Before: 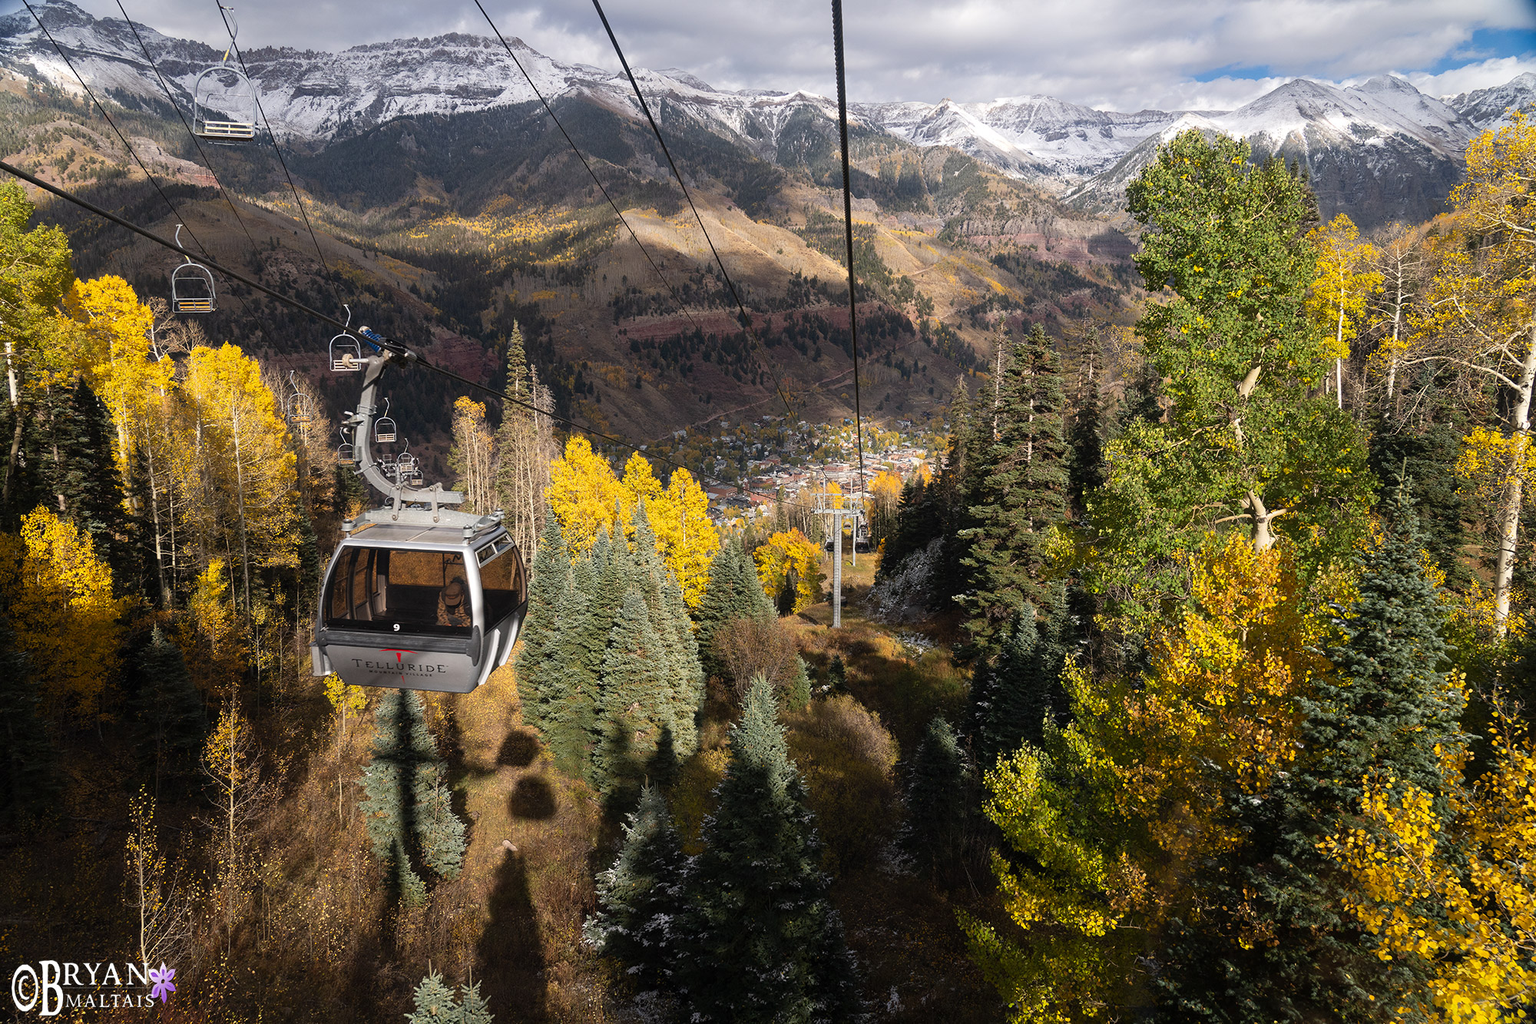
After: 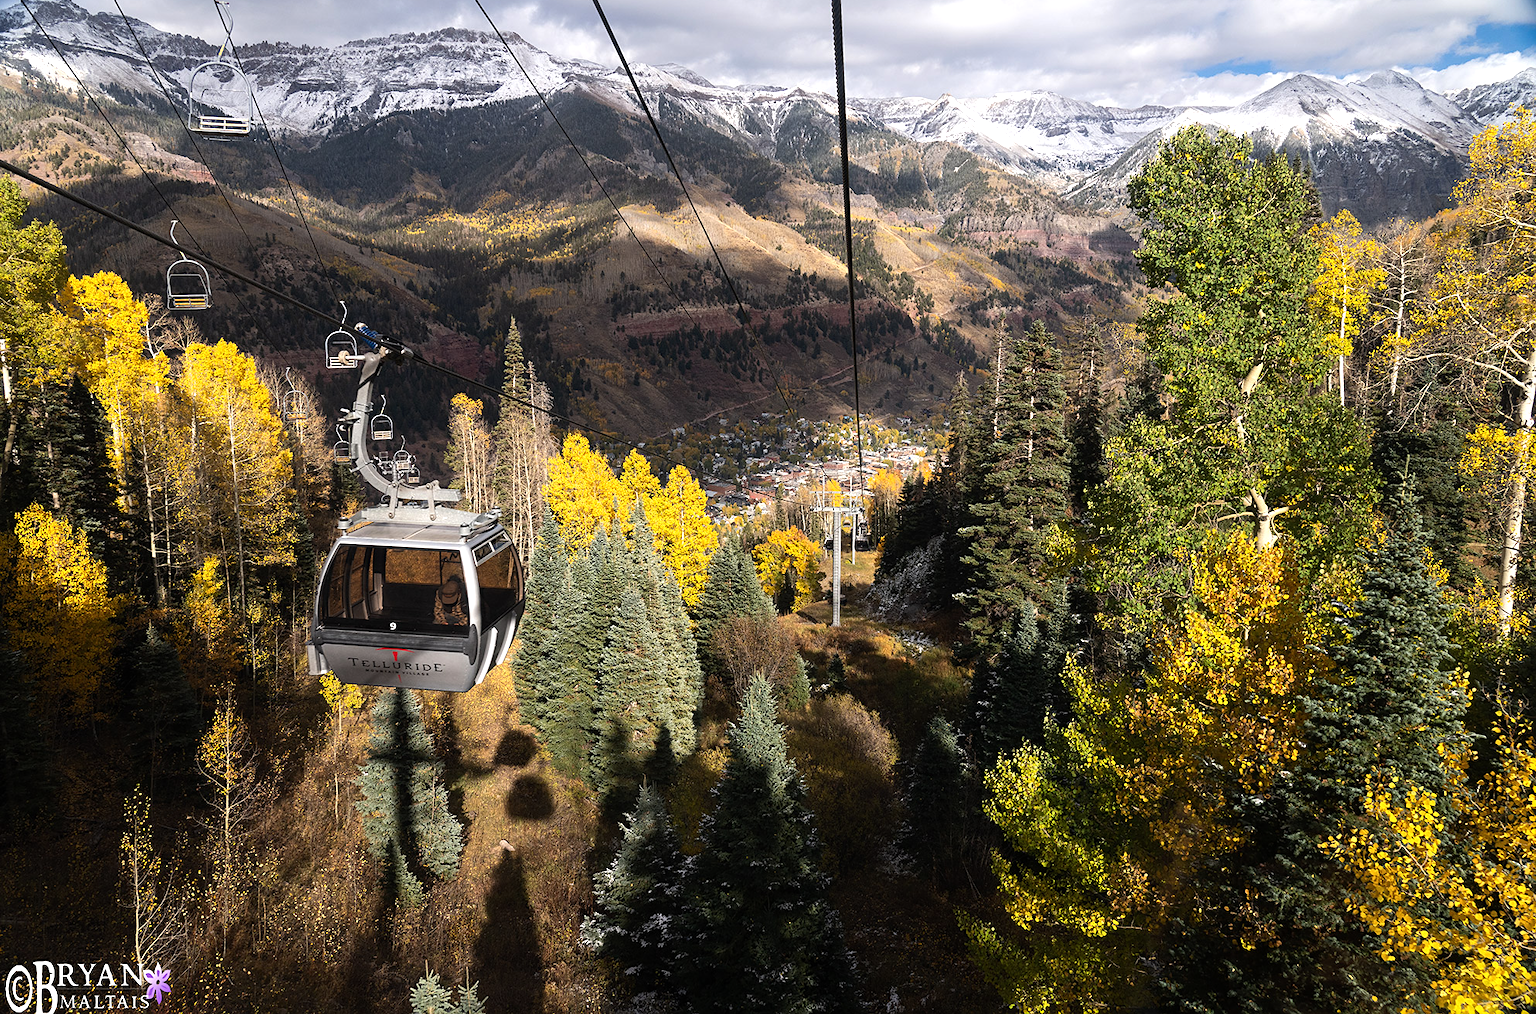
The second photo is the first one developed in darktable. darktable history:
tone equalizer: -8 EV -0.455 EV, -7 EV -0.422 EV, -6 EV -0.339 EV, -5 EV -0.226 EV, -3 EV 0.232 EV, -2 EV 0.352 EV, -1 EV 0.414 EV, +0 EV 0.39 EV, edges refinement/feathering 500, mask exposure compensation -1.57 EV, preserve details no
sharpen: amount 0.202
crop: left 0.429%, top 0.534%, right 0.174%, bottom 0.963%
